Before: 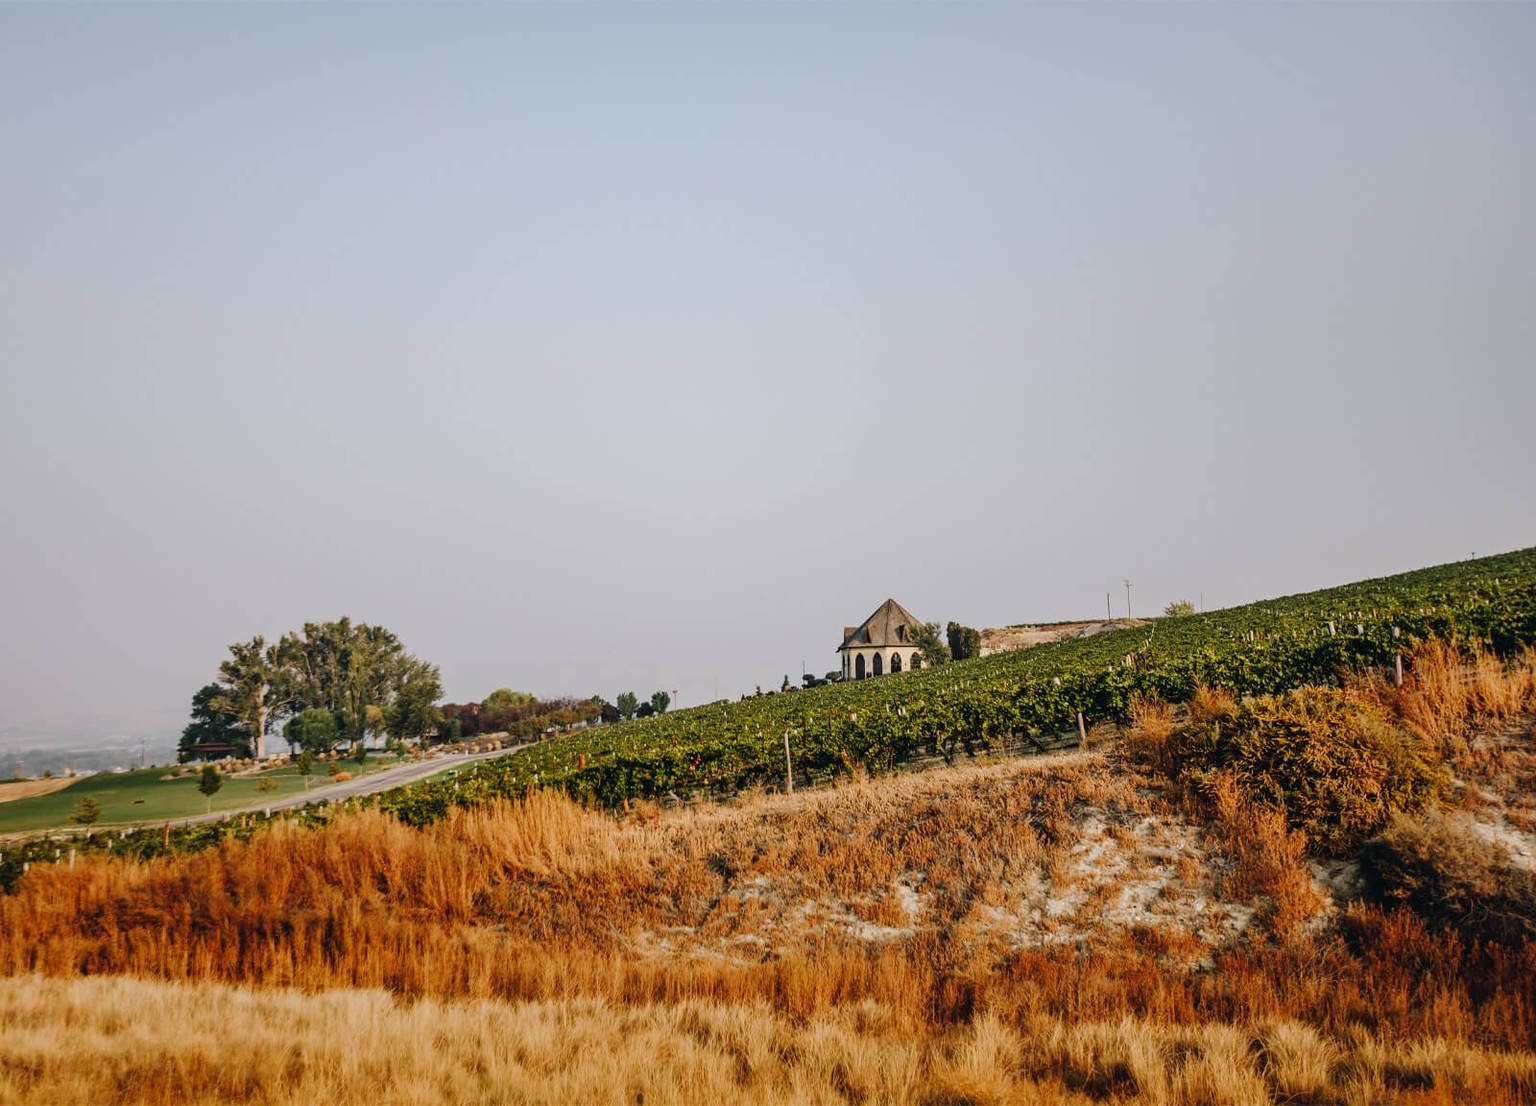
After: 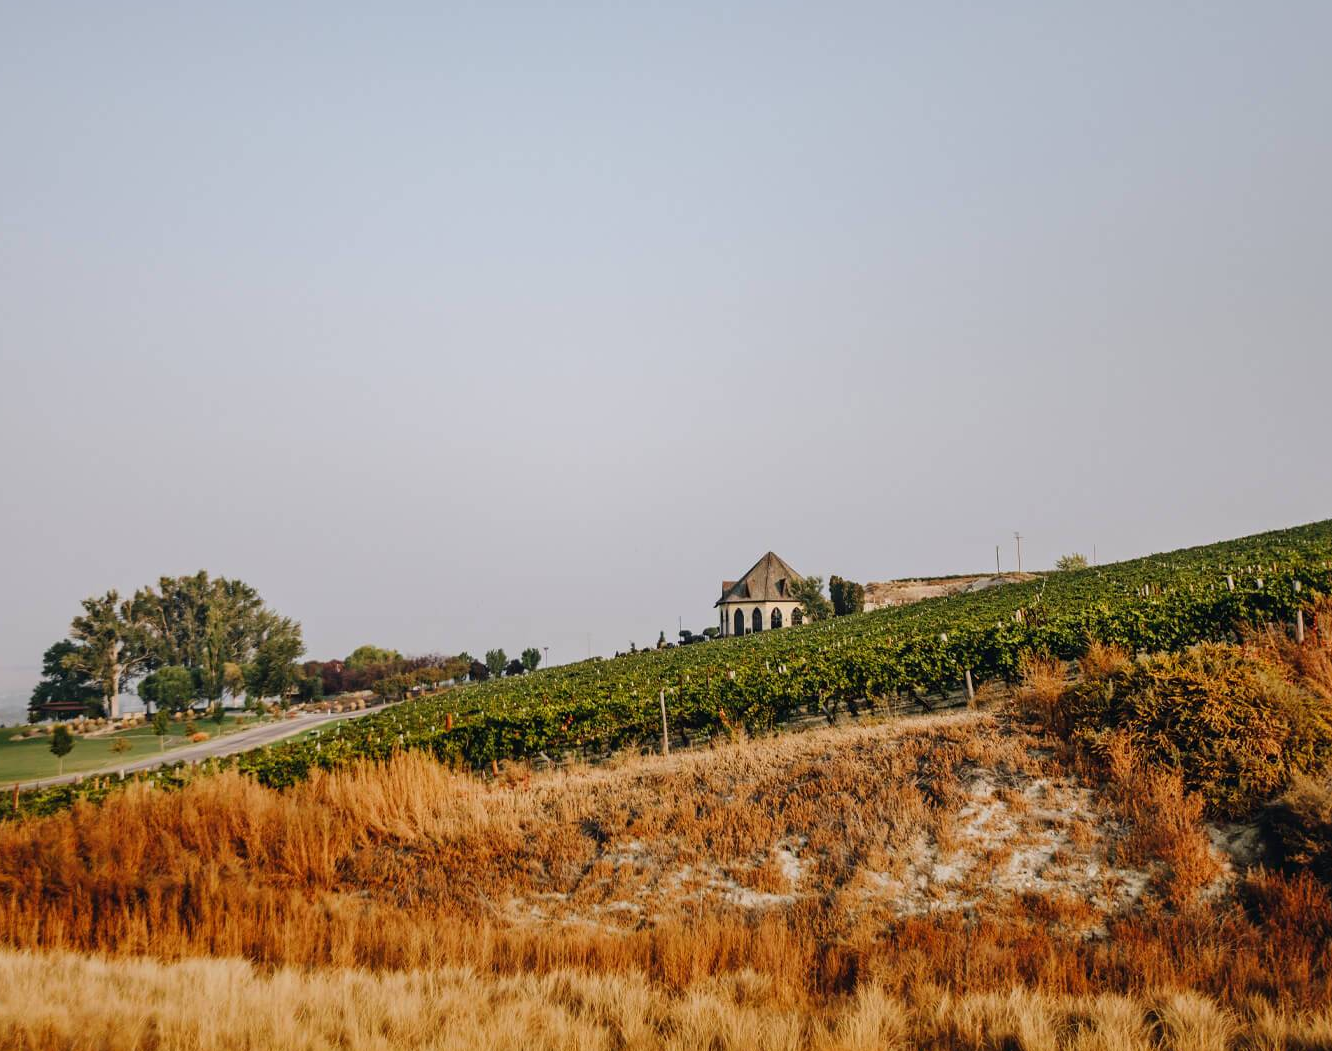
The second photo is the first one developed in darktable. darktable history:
crop: left 9.836%, top 6.29%, right 6.891%, bottom 2.403%
